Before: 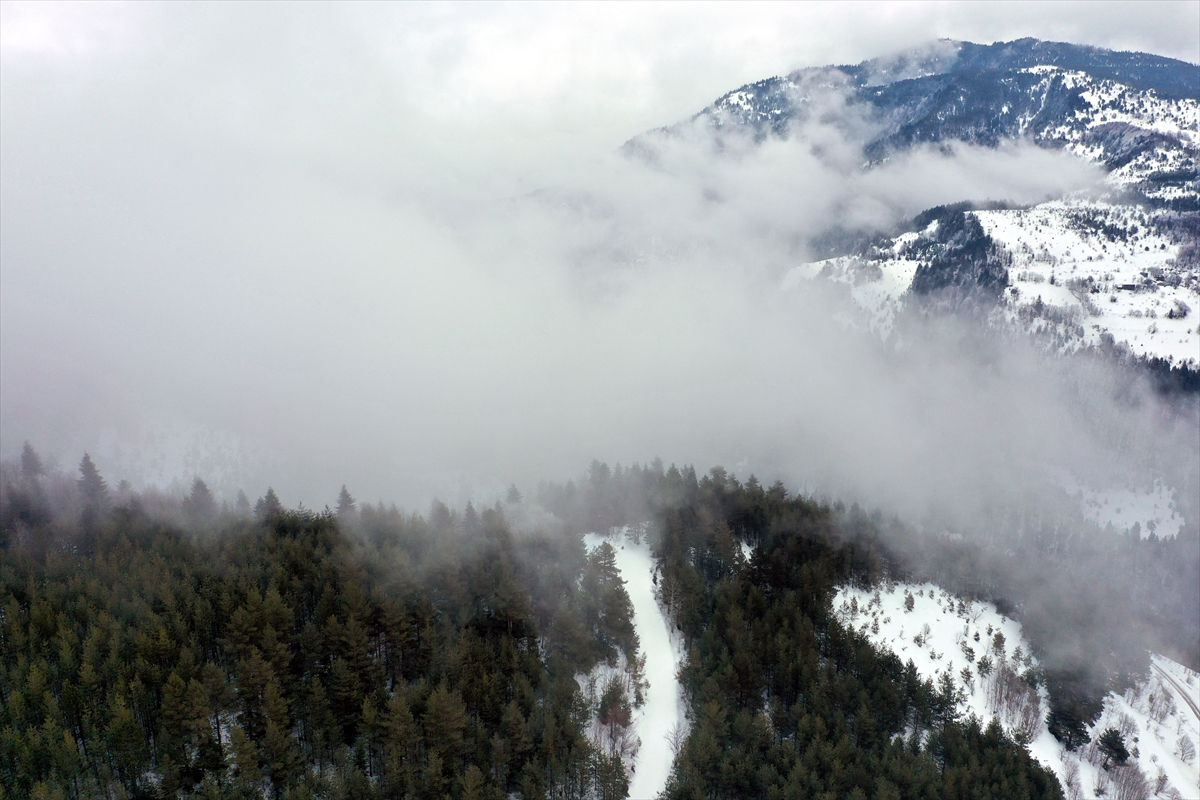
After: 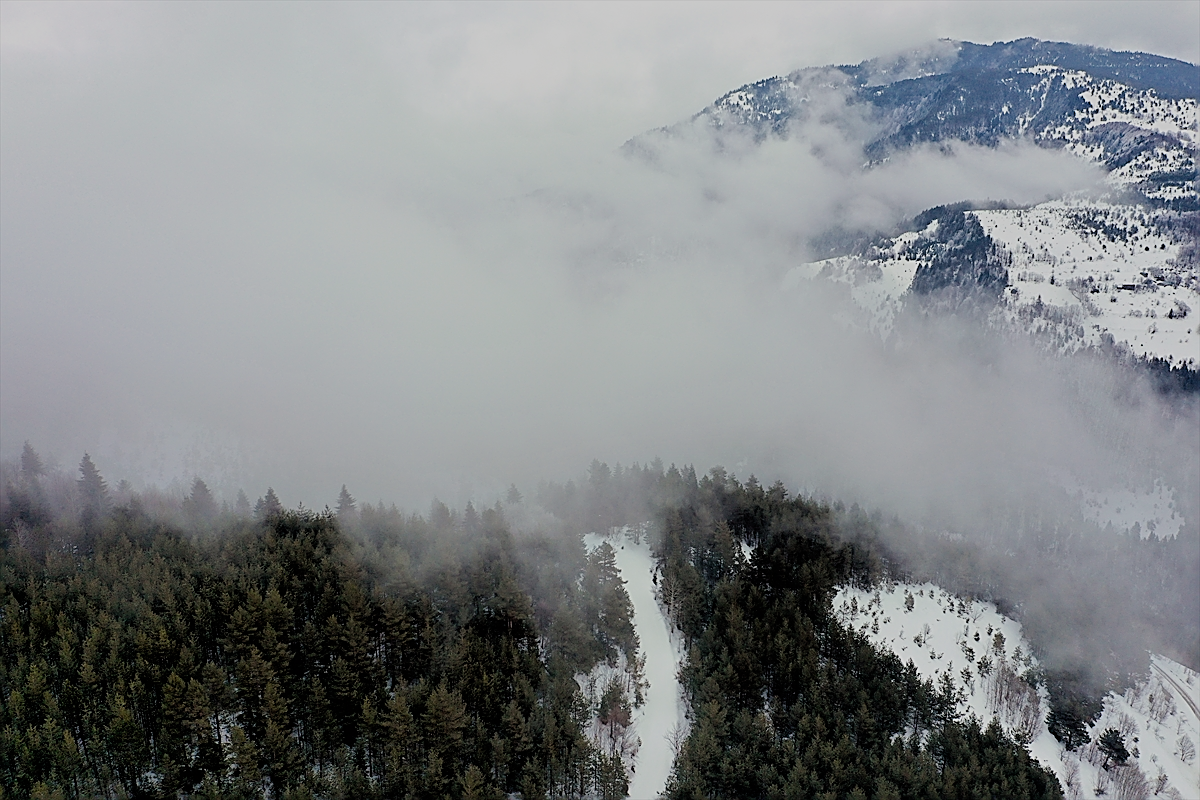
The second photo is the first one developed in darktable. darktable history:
filmic rgb: black relative exposure -6.59 EV, white relative exposure 4.71 EV, hardness 3.13, contrast 0.805
sharpen: radius 1.685, amount 1.294
